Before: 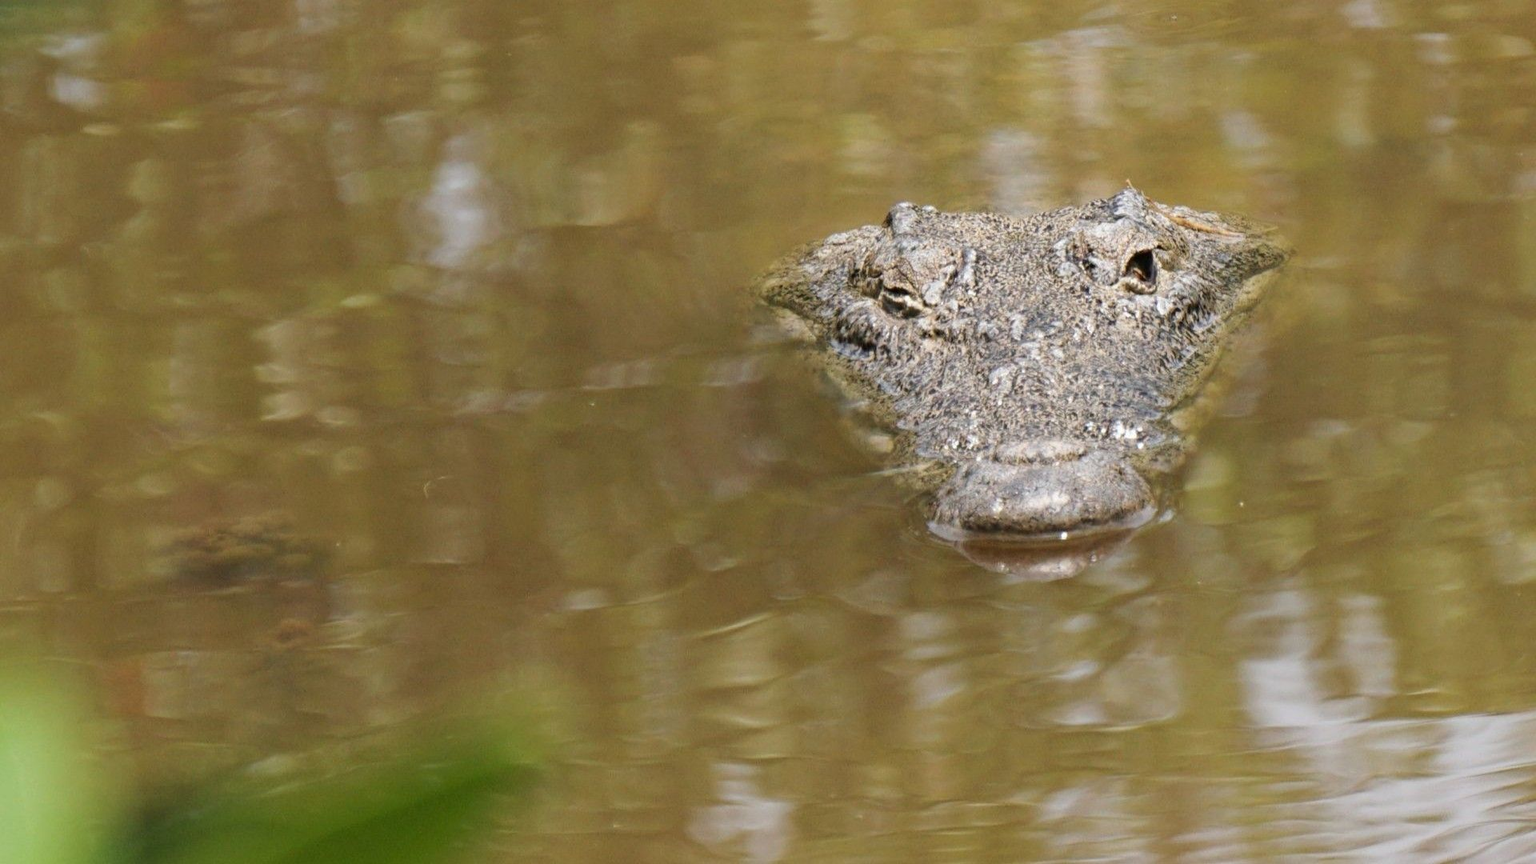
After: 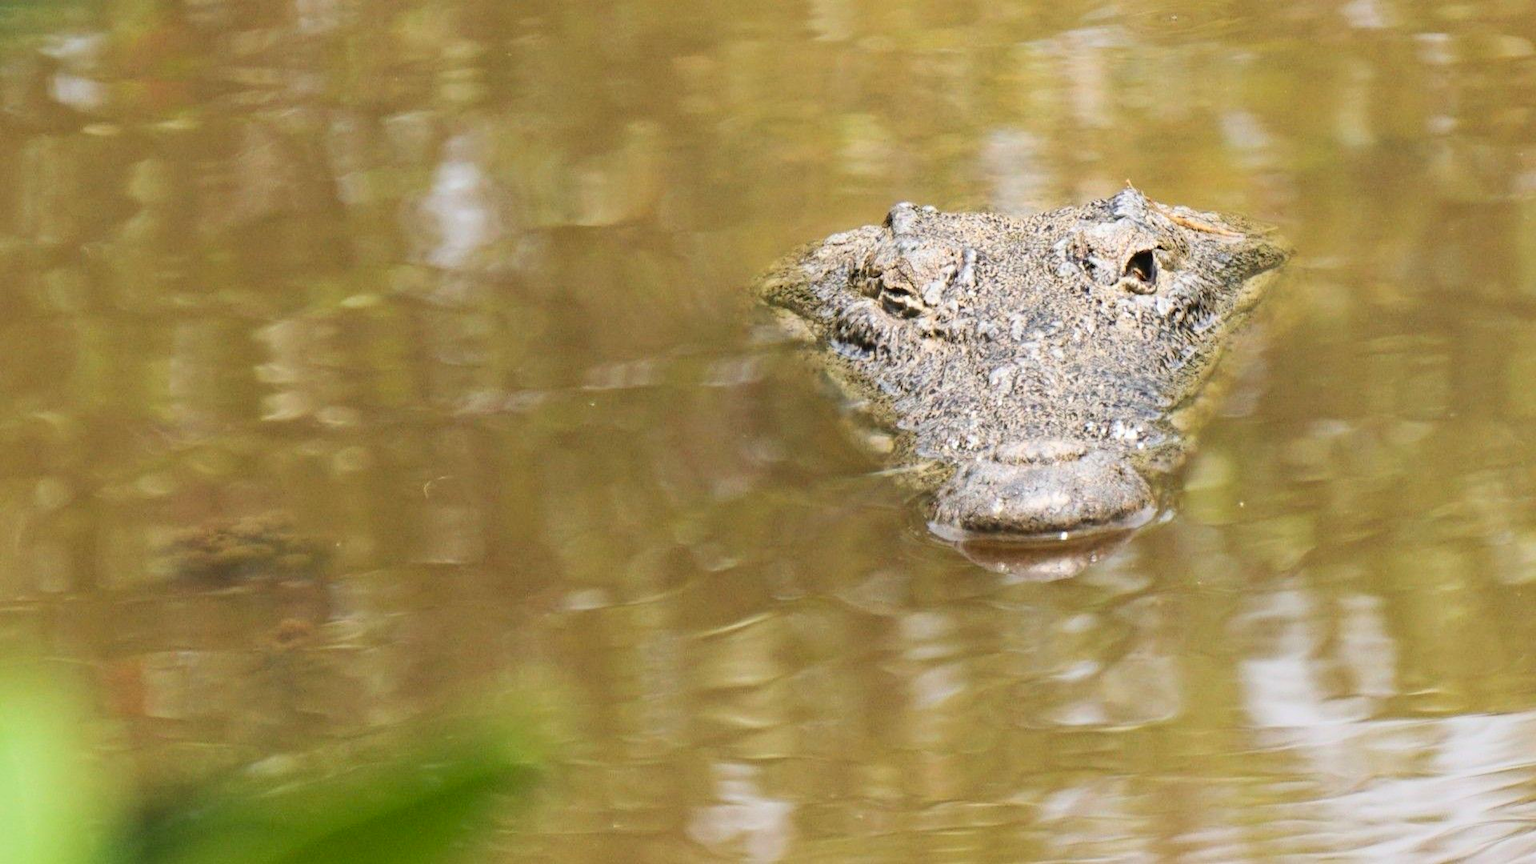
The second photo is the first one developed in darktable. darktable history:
exposure: black level correction 0, exposure 0 EV, compensate highlight preservation false
contrast brightness saturation: contrast 0.203, brightness 0.163, saturation 0.222
